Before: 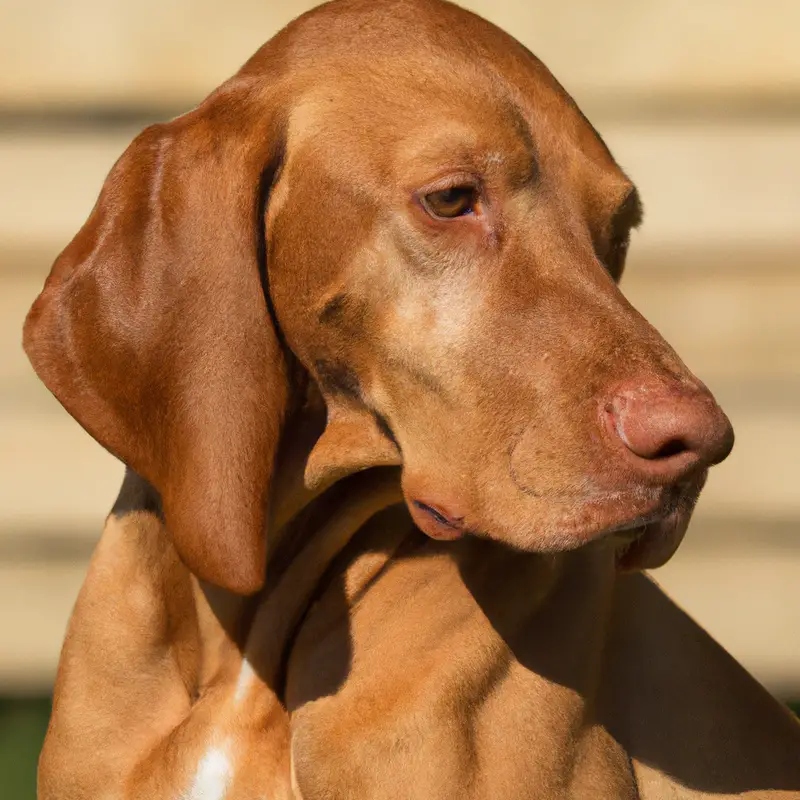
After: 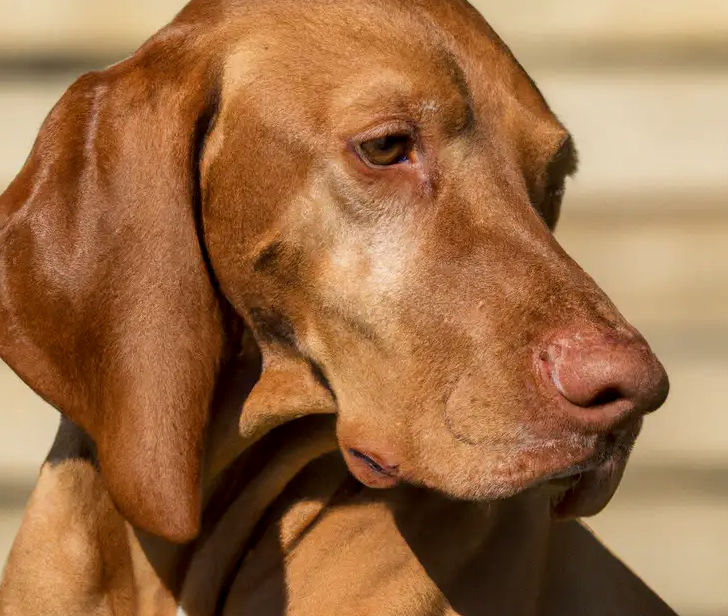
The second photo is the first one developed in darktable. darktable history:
crop: left 8.155%, top 6.611%, bottom 15.385%
local contrast: on, module defaults
white balance: red 0.974, blue 1.044
